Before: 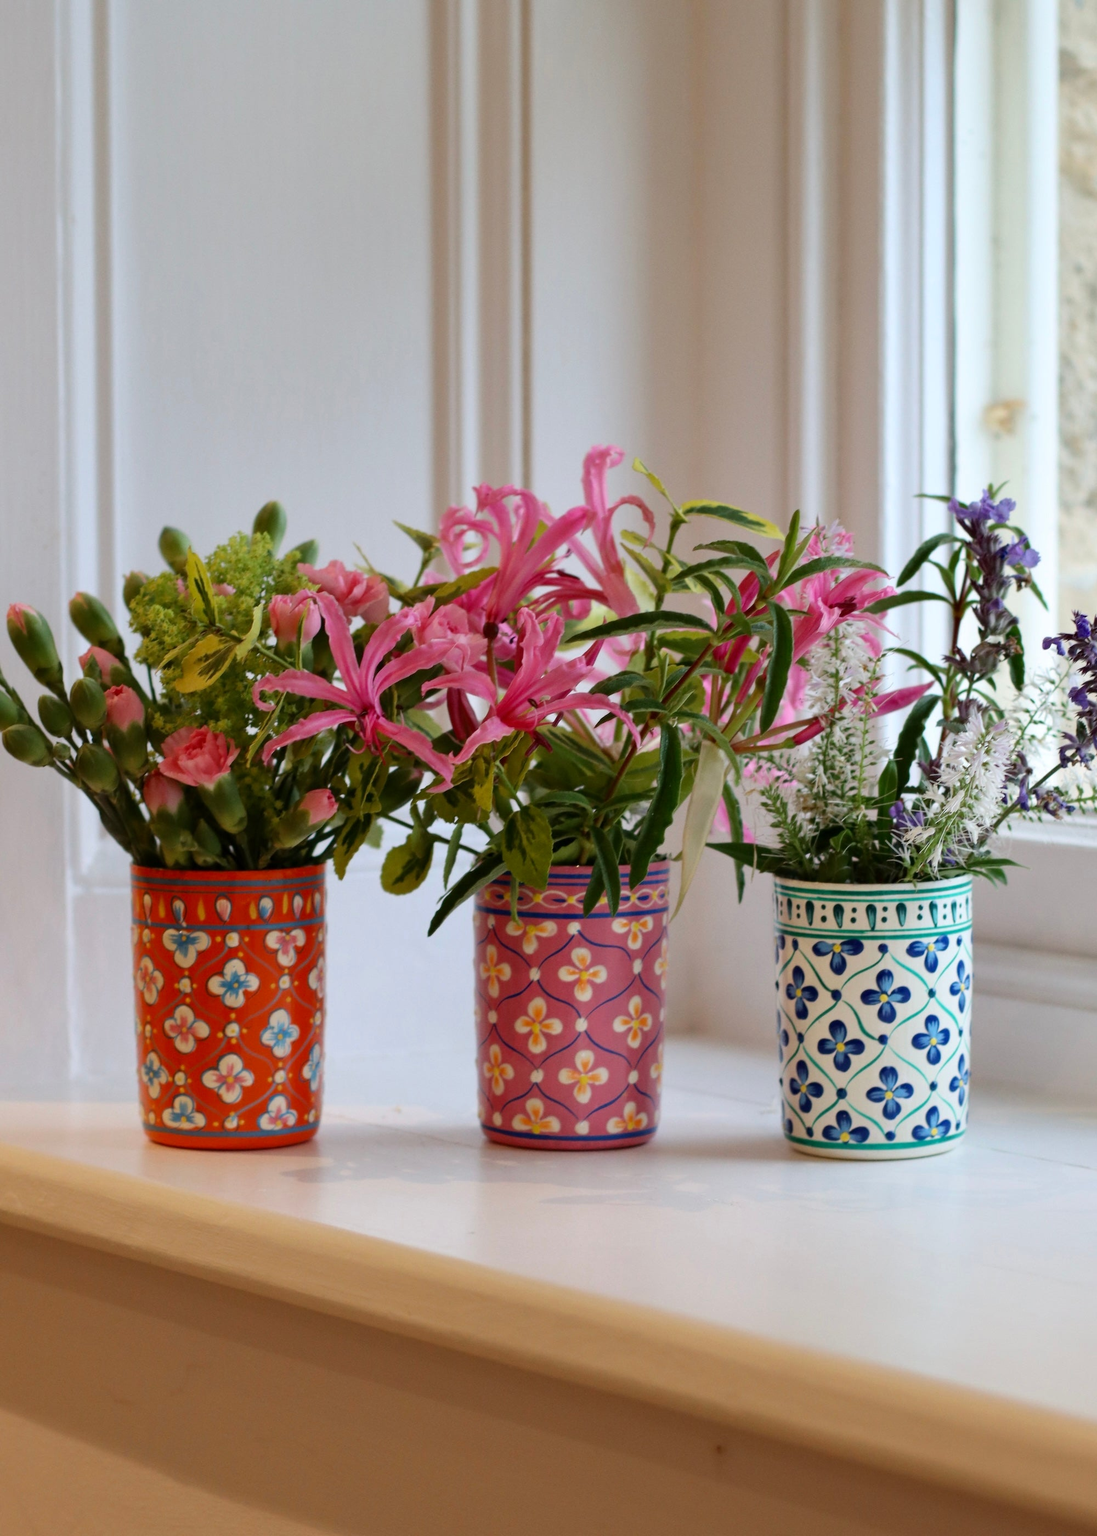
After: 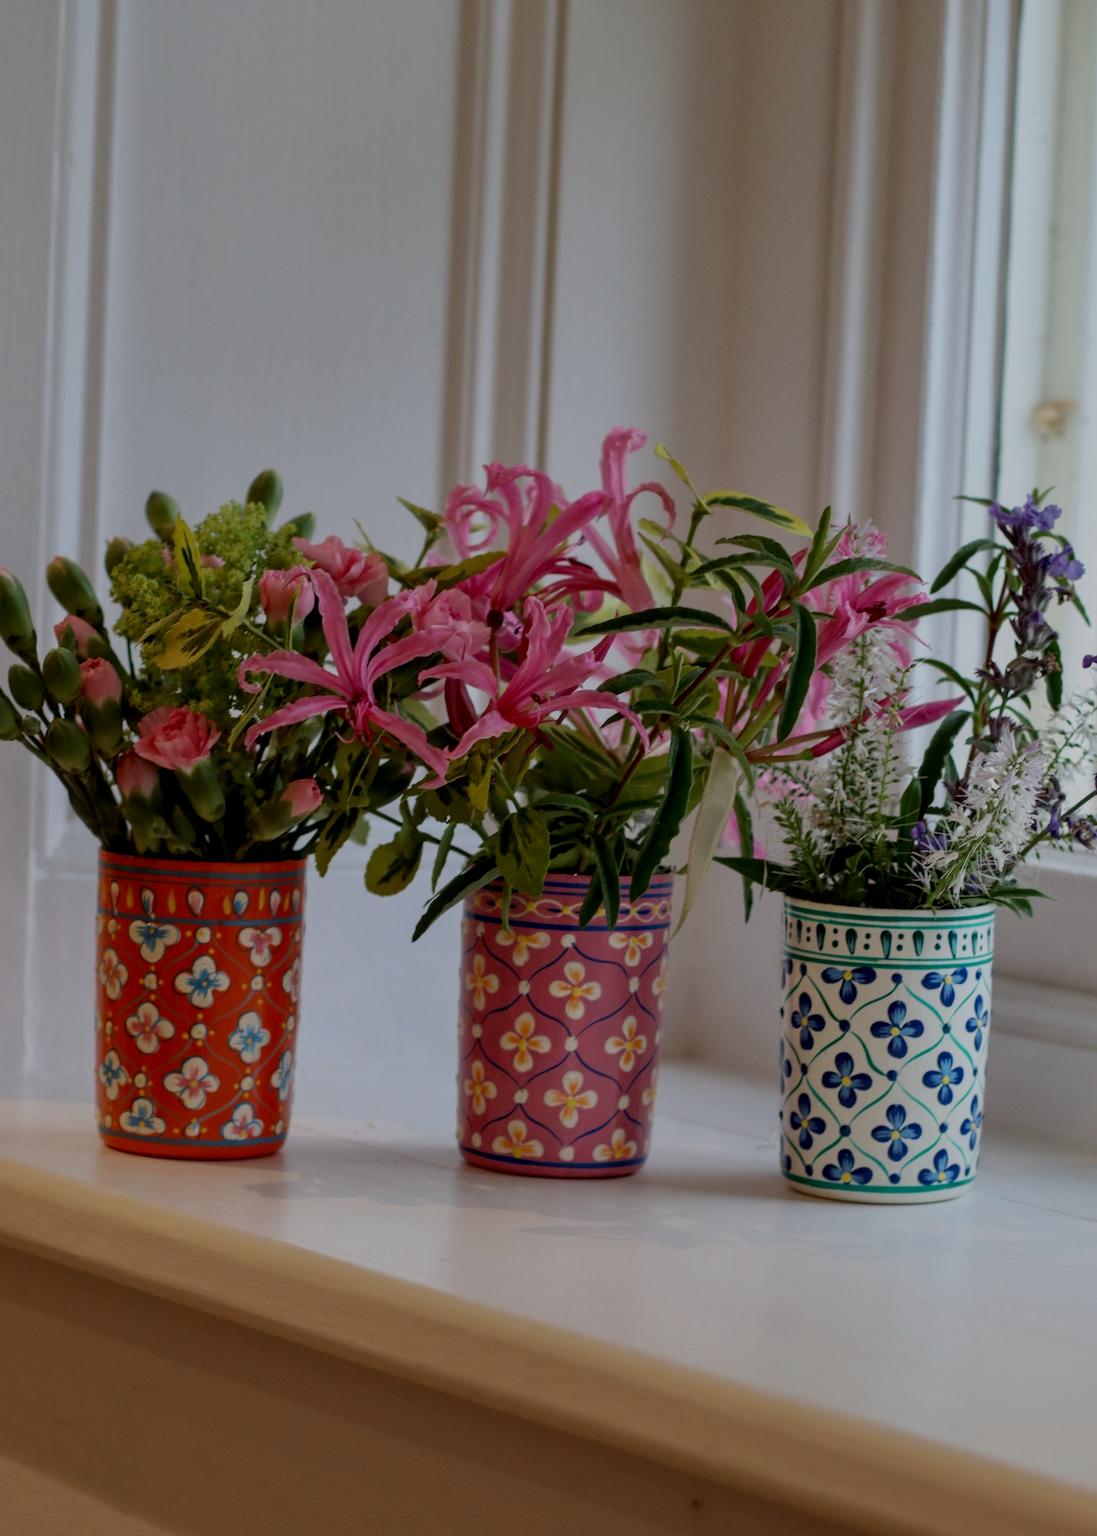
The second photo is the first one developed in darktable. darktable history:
crop and rotate: angle -2.8°
exposure: exposure -0.984 EV, compensate exposure bias true, compensate highlight preservation false
local contrast: on, module defaults
